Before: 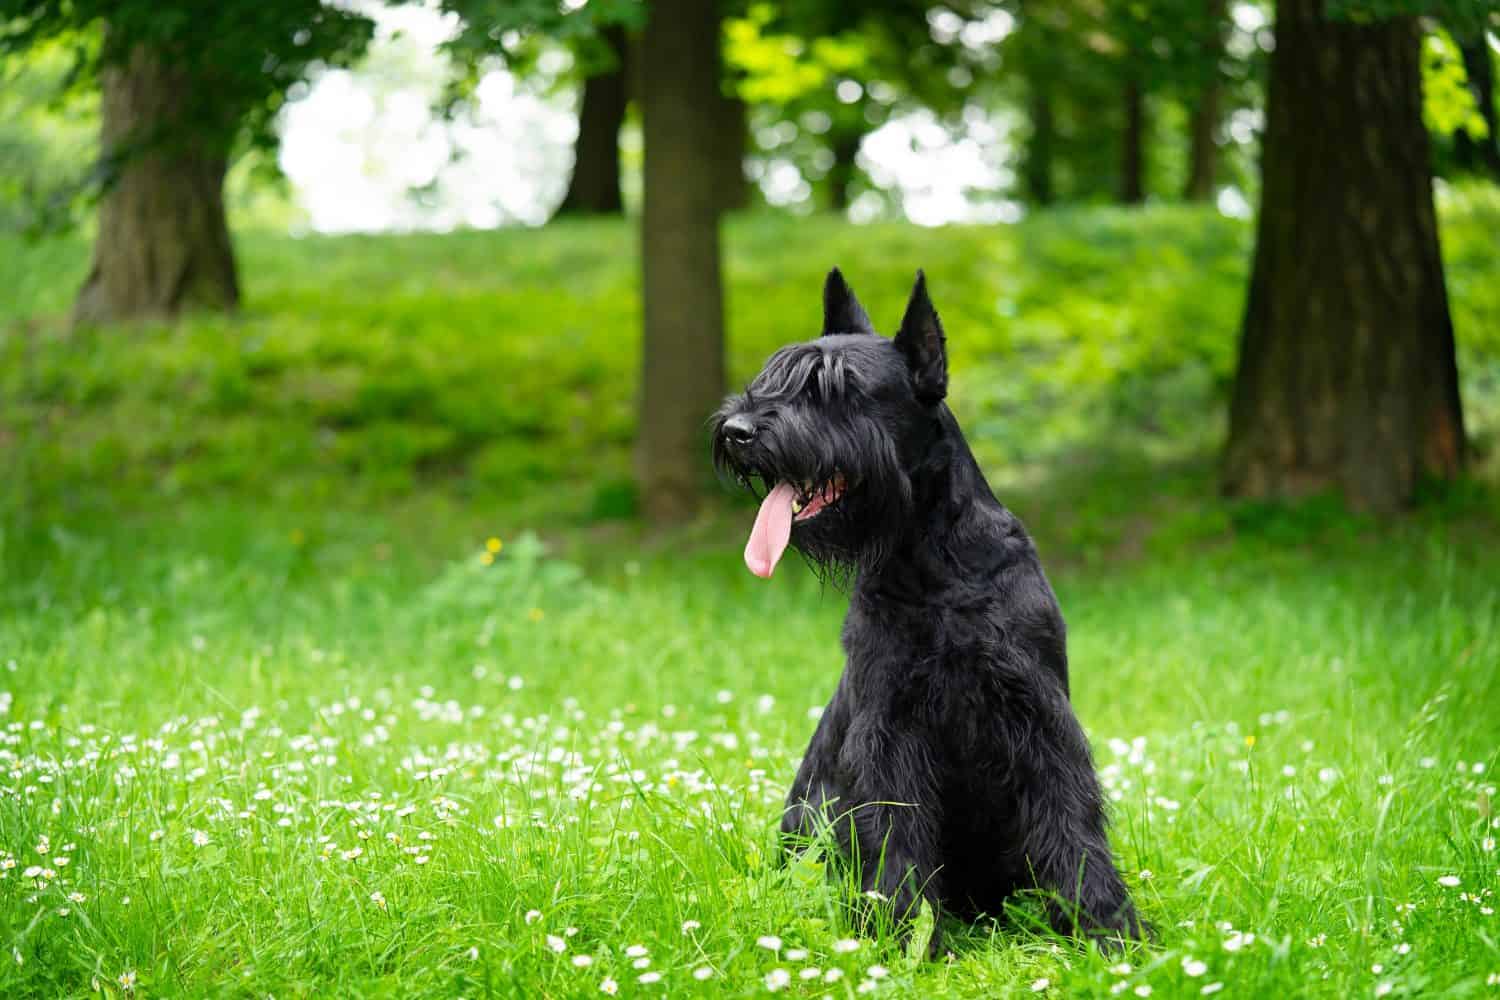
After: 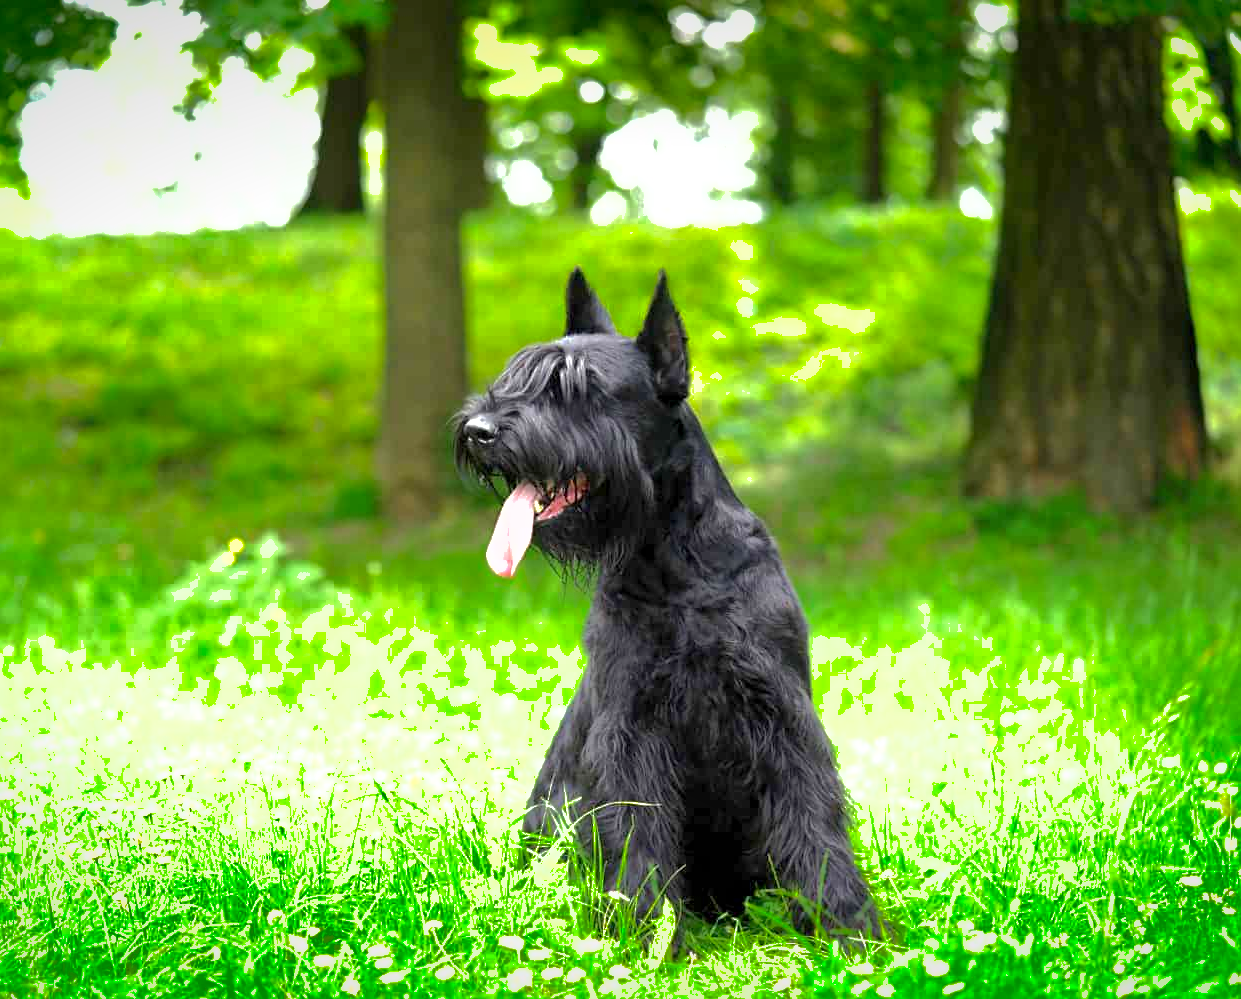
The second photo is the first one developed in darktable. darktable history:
crop: left 17.245%, bottom 0.051%
exposure: black level correction 0.001, exposure 0.959 EV, compensate highlight preservation false
shadows and highlights: shadows 39.36, highlights -60.08
vignetting: fall-off start 99.01%, fall-off radius 100.89%, saturation 0.37, width/height ratio 1.426
